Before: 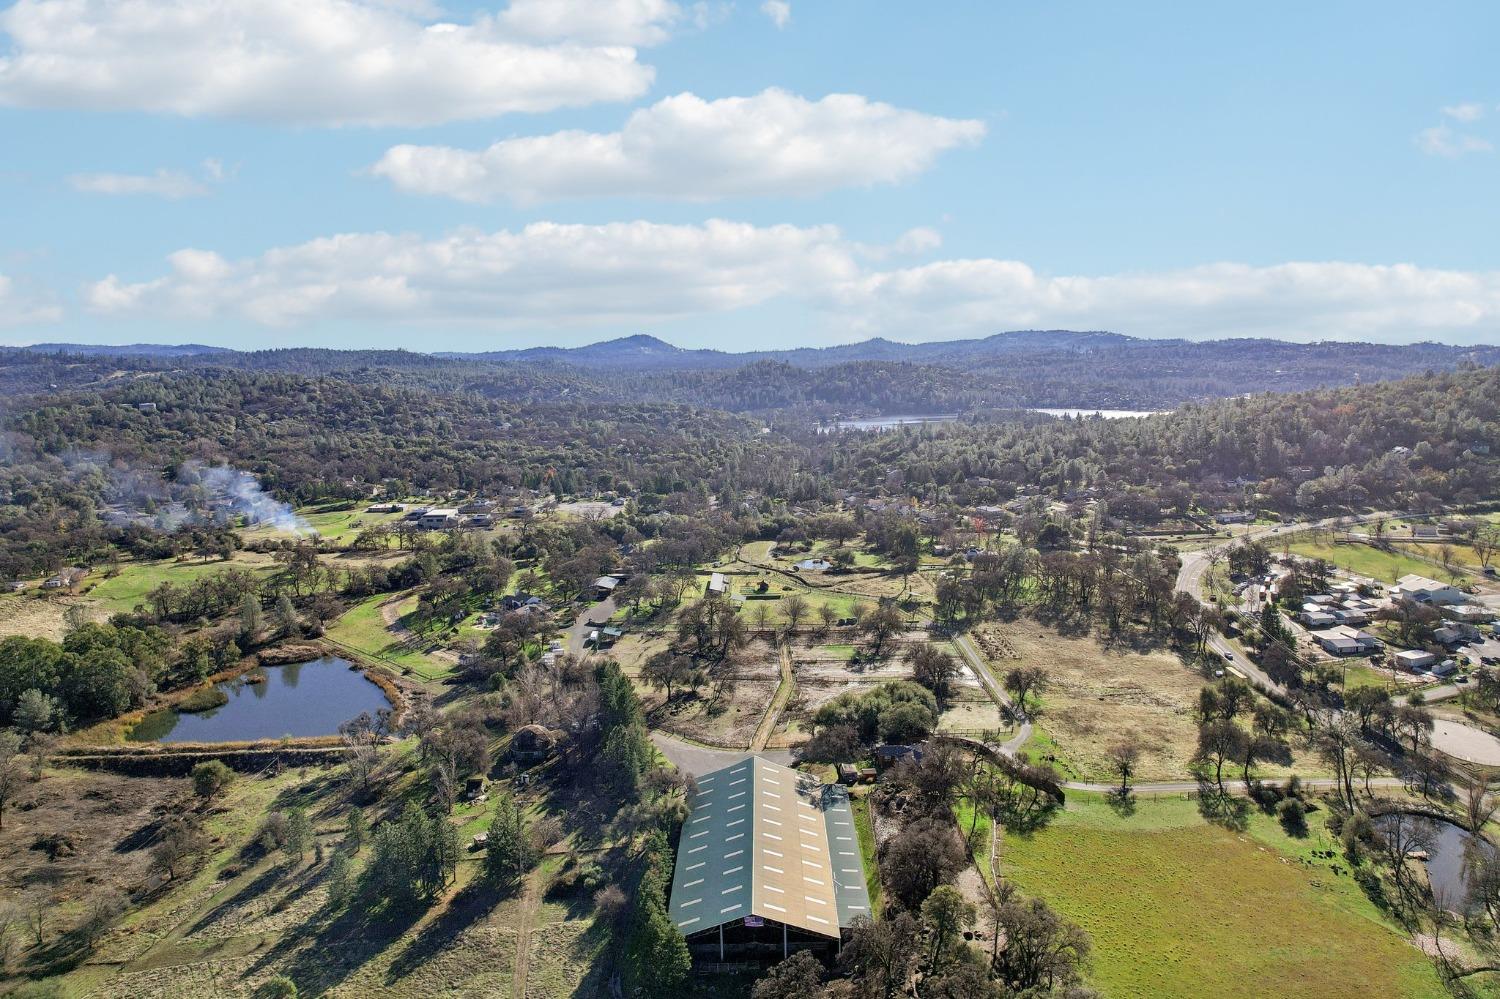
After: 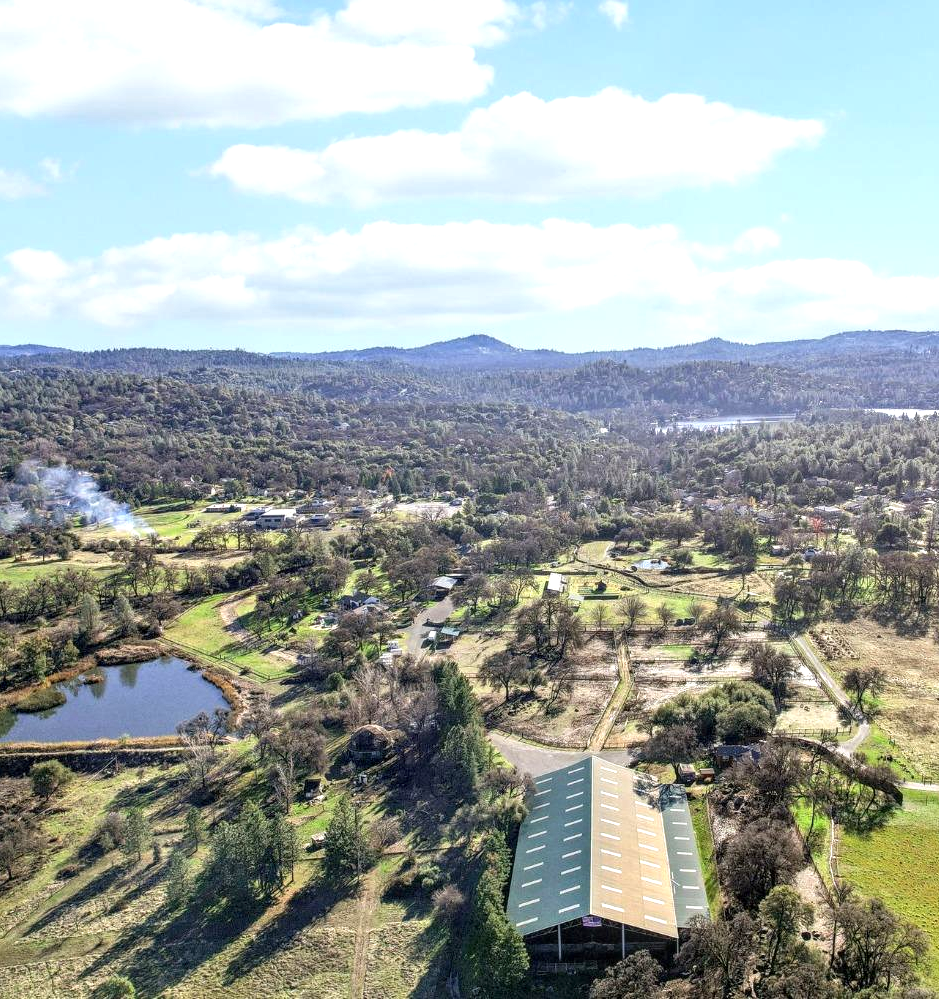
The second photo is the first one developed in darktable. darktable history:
local contrast: on, module defaults
crop: left 10.857%, right 26.501%
exposure: exposure 0.562 EV, compensate highlight preservation false
